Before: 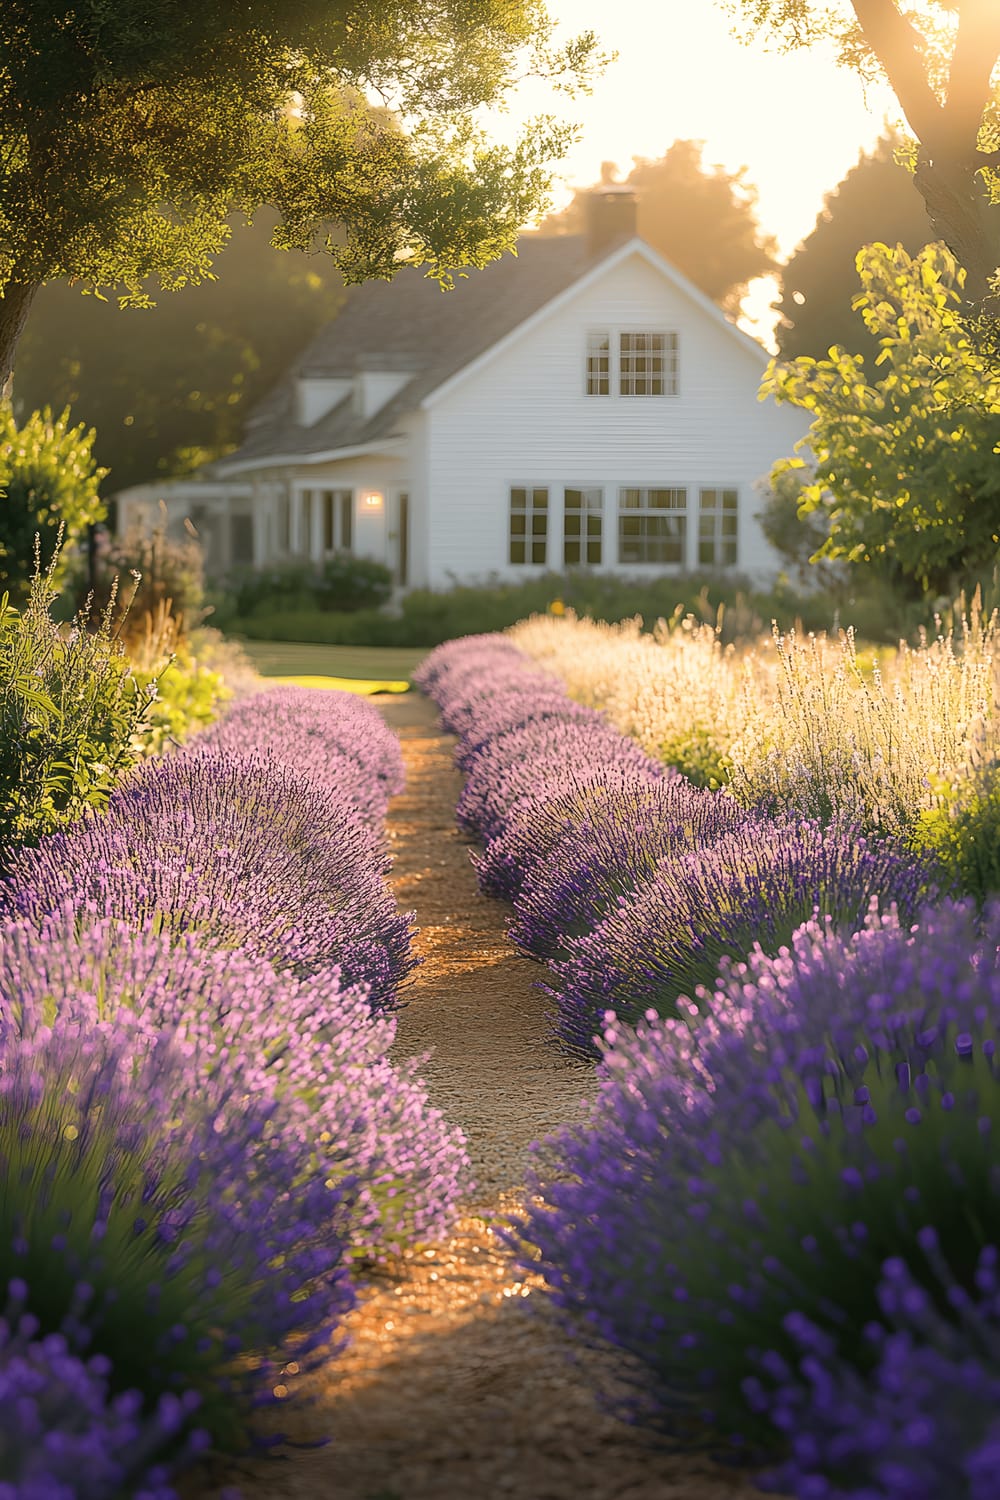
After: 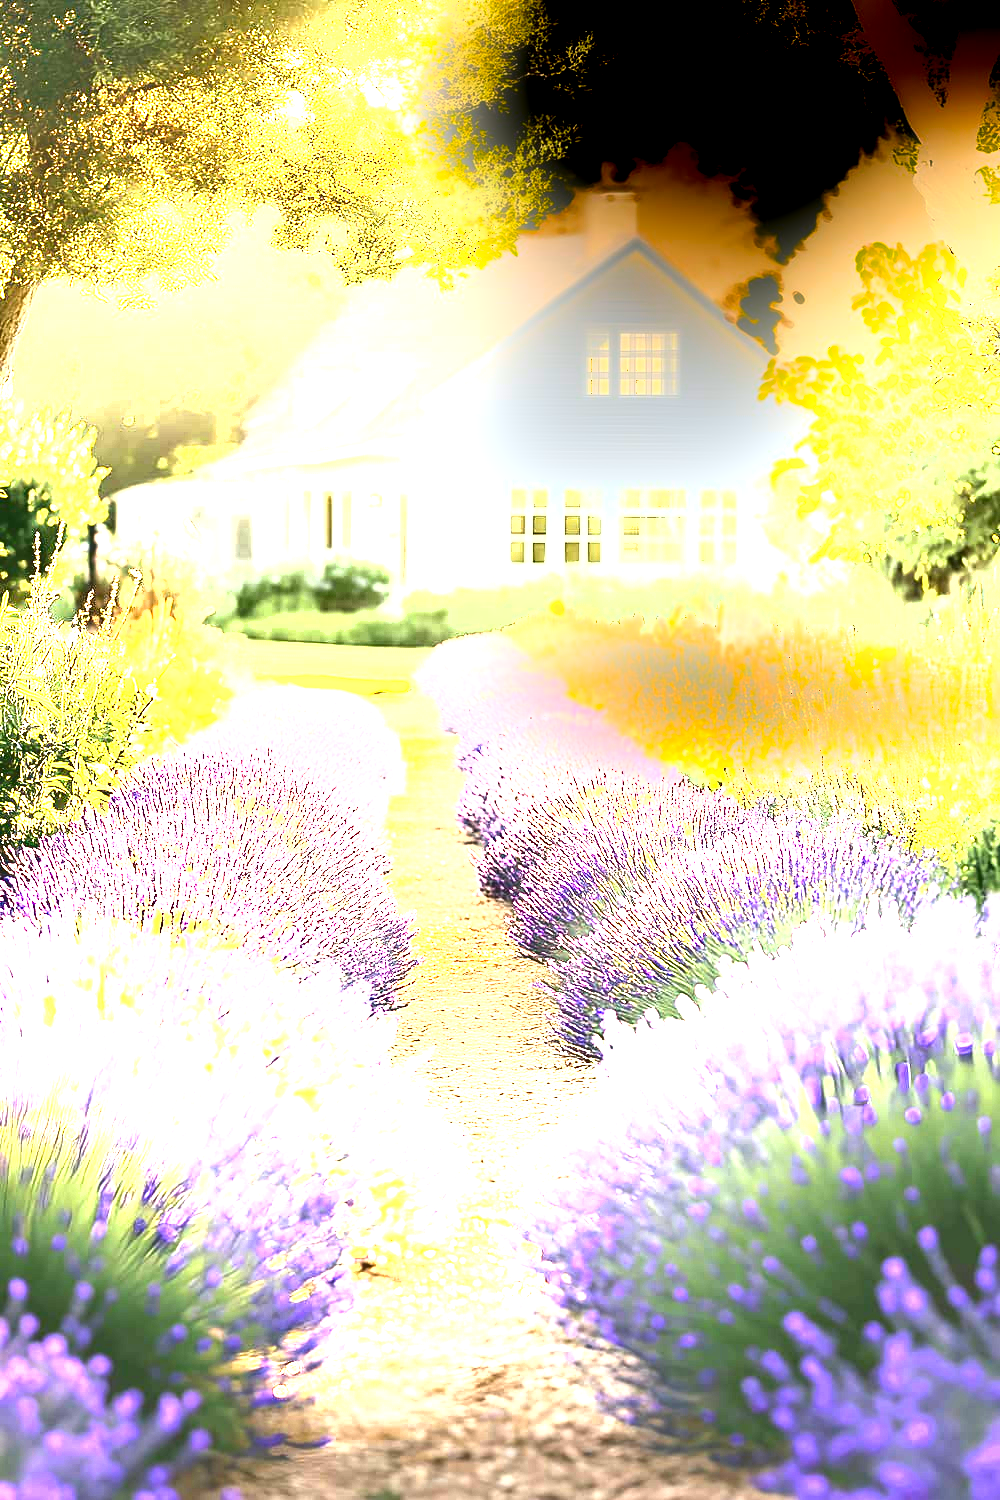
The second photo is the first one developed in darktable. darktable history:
exposure: black level correction 0, exposure 4.09 EV, compensate highlight preservation false
tone curve: curves: ch0 [(0, 0) (0.8, 0.757) (1, 1)], color space Lab, independent channels, preserve colors none
shadows and highlights: shadows 36.72, highlights -27.77, soften with gaussian
